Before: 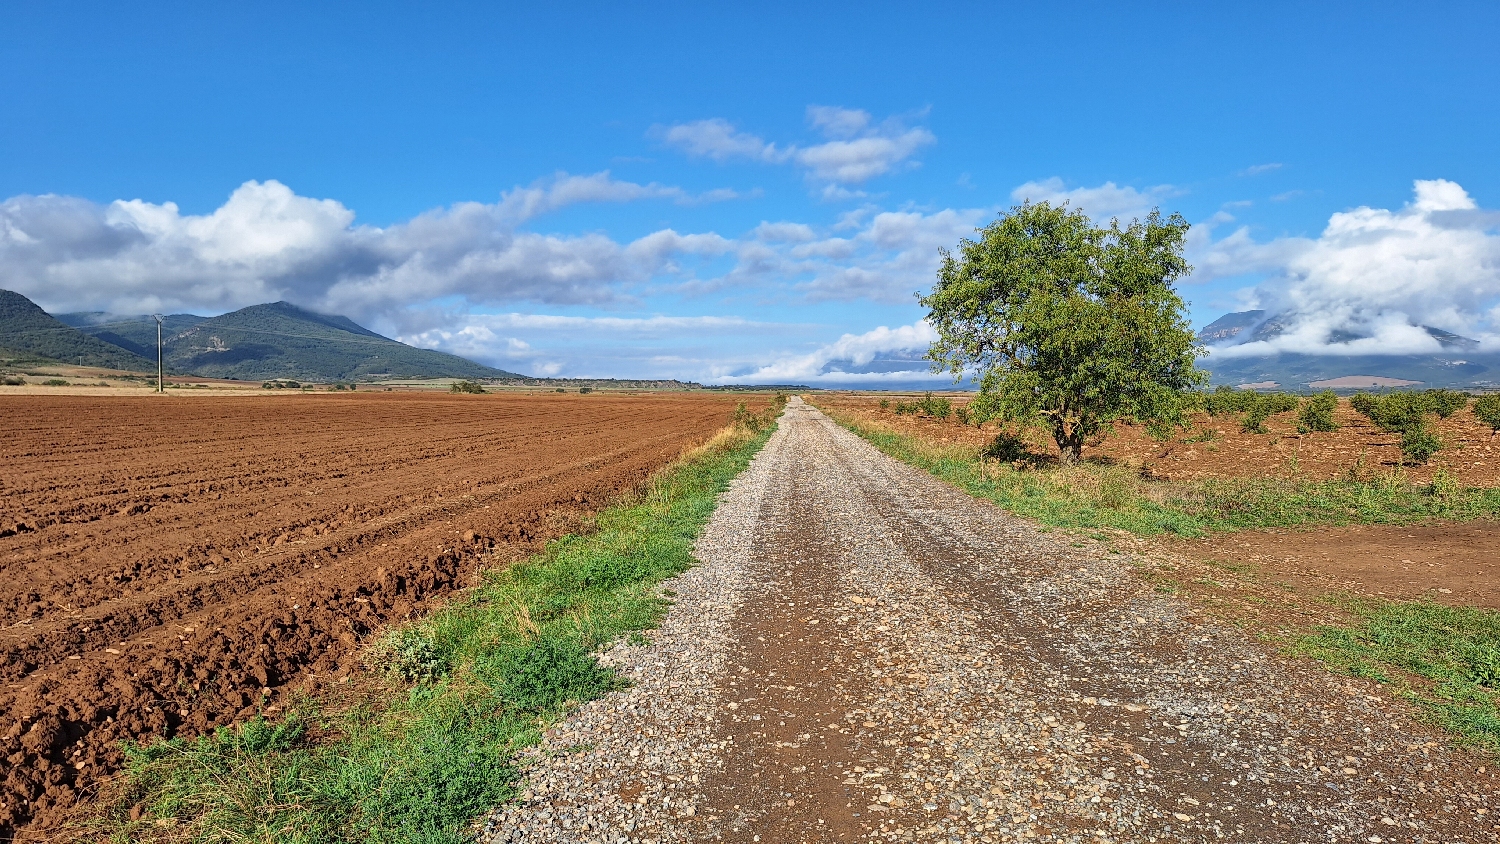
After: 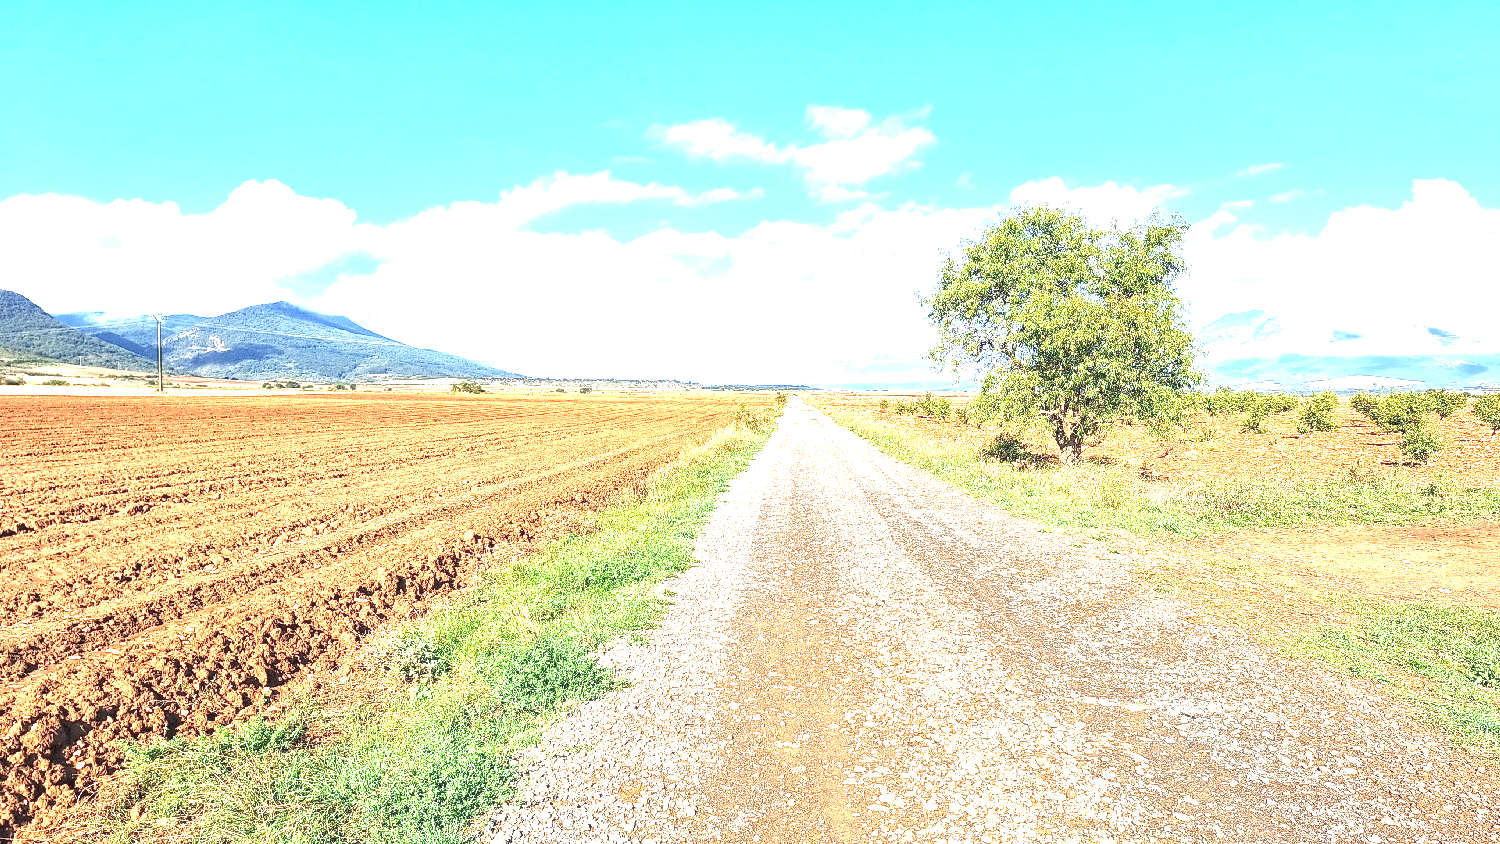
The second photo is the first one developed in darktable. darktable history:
exposure: black level correction 0, exposure 2.378 EV, compensate highlight preservation false
local contrast: on, module defaults
